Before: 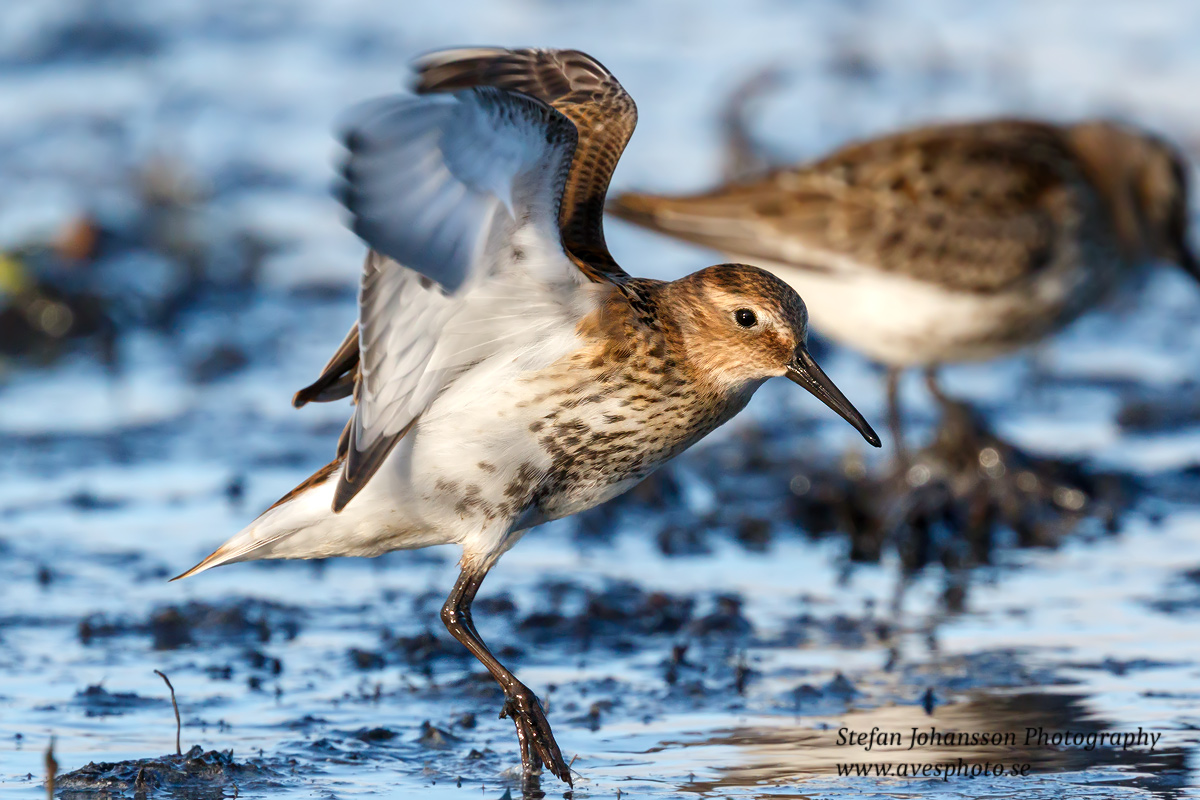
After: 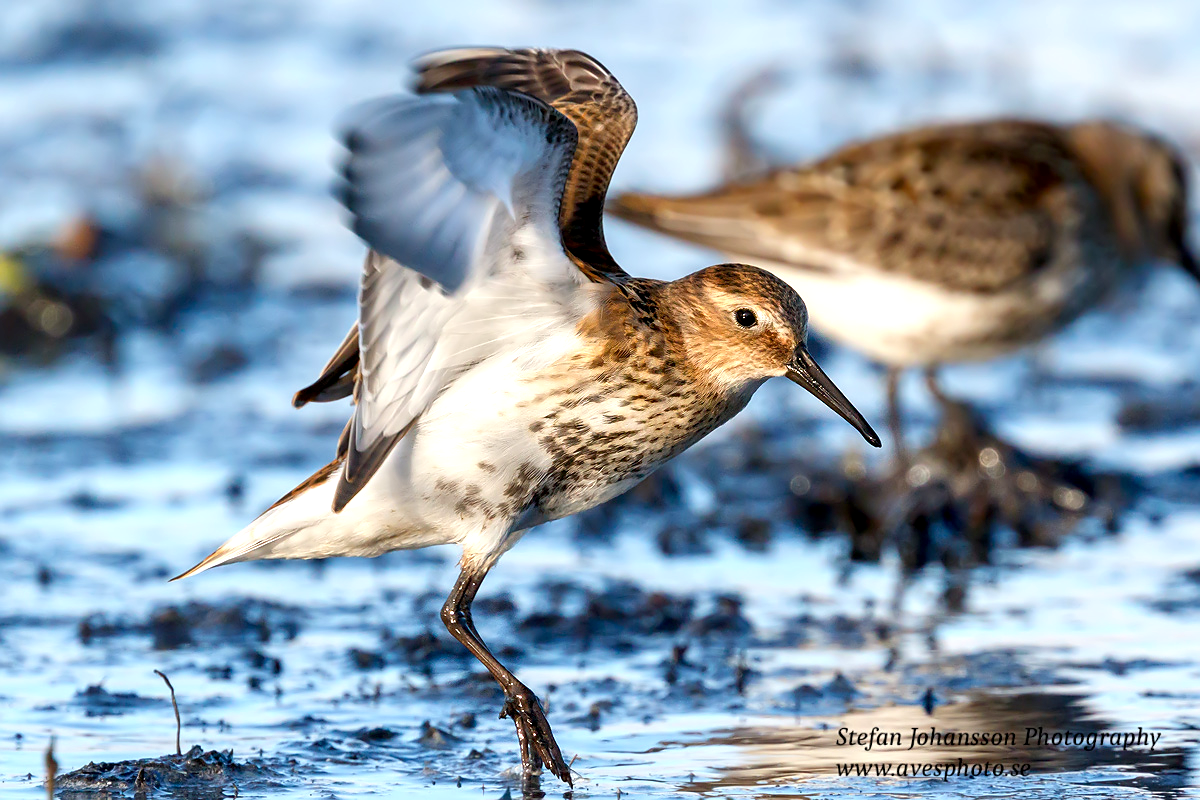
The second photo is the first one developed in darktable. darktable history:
exposure: black level correction 0.005, exposure 0.417 EV, compensate highlight preservation false
sharpen: radius 1
